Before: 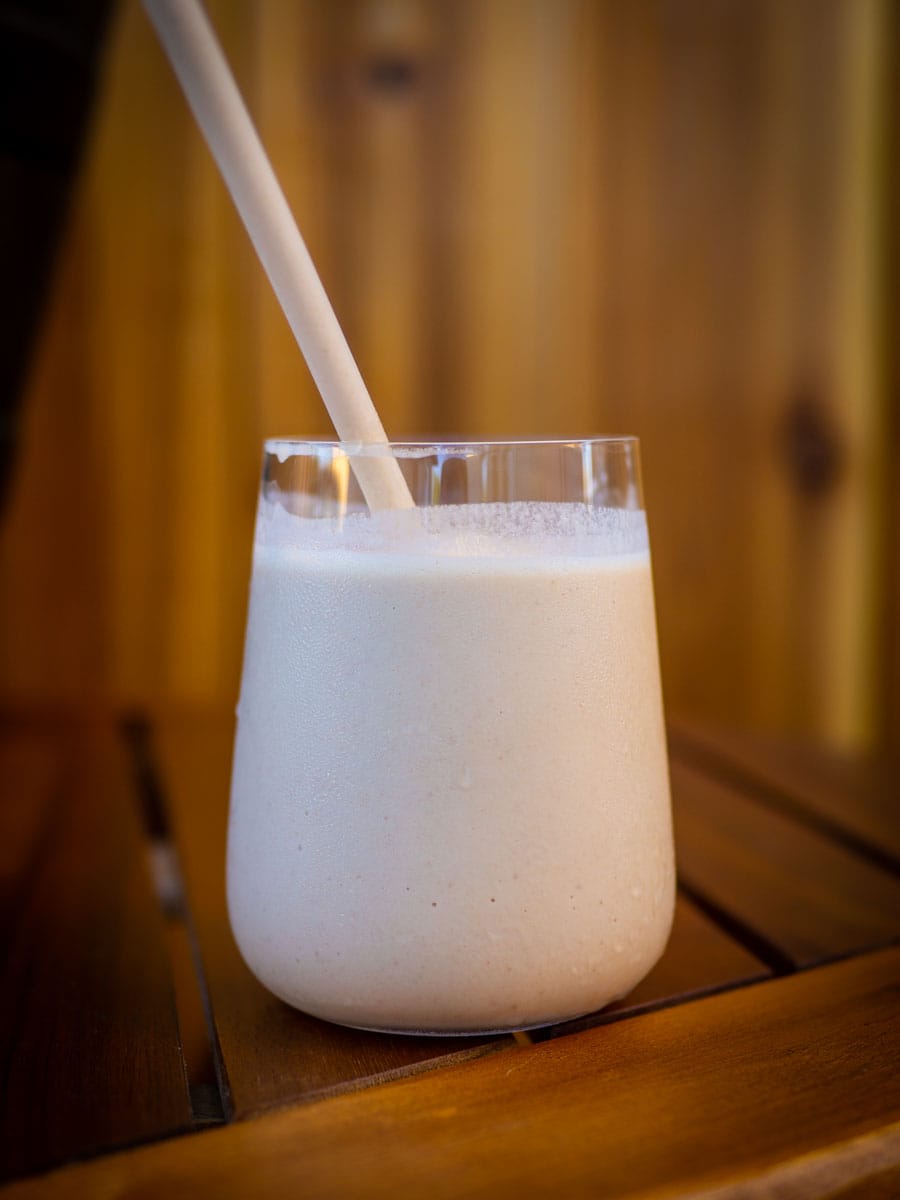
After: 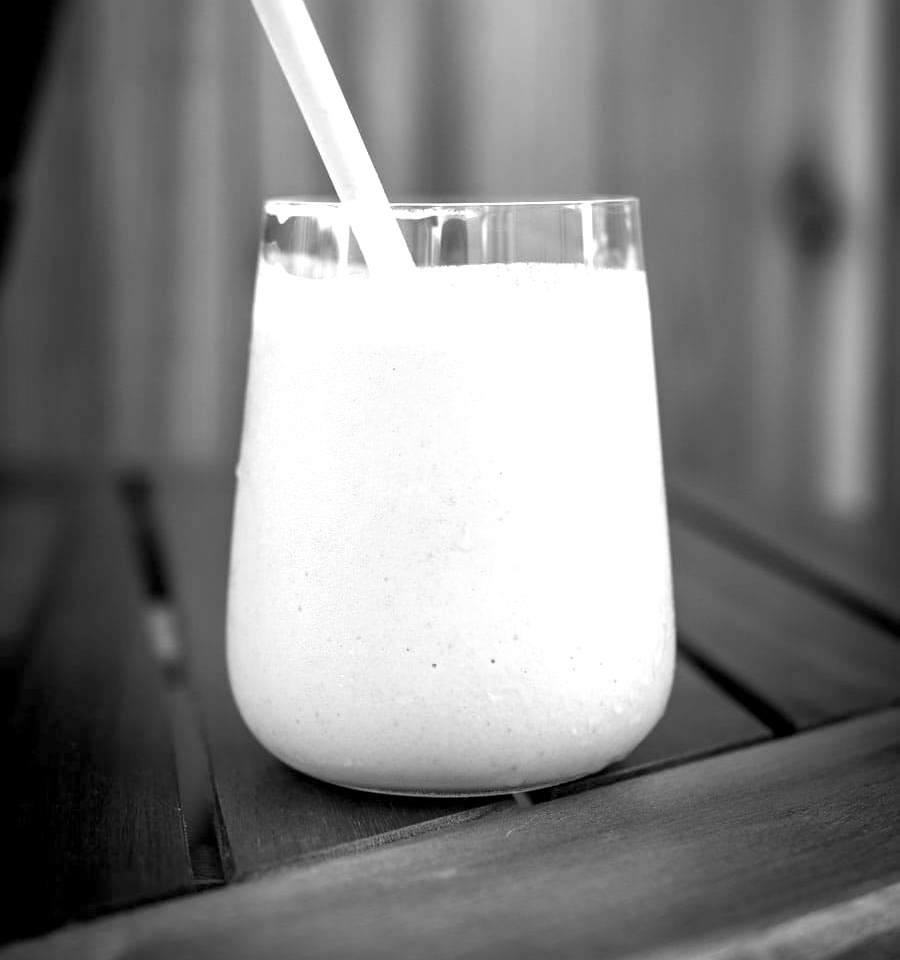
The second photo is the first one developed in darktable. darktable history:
exposure: black level correction 0.001, exposure 1.3 EV, compensate highlight preservation false
white balance: red 0.766, blue 1.537
shadows and highlights: shadows 32, highlights -32, soften with gaussian
crop and rotate: top 19.998%
monochrome: on, module defaults
